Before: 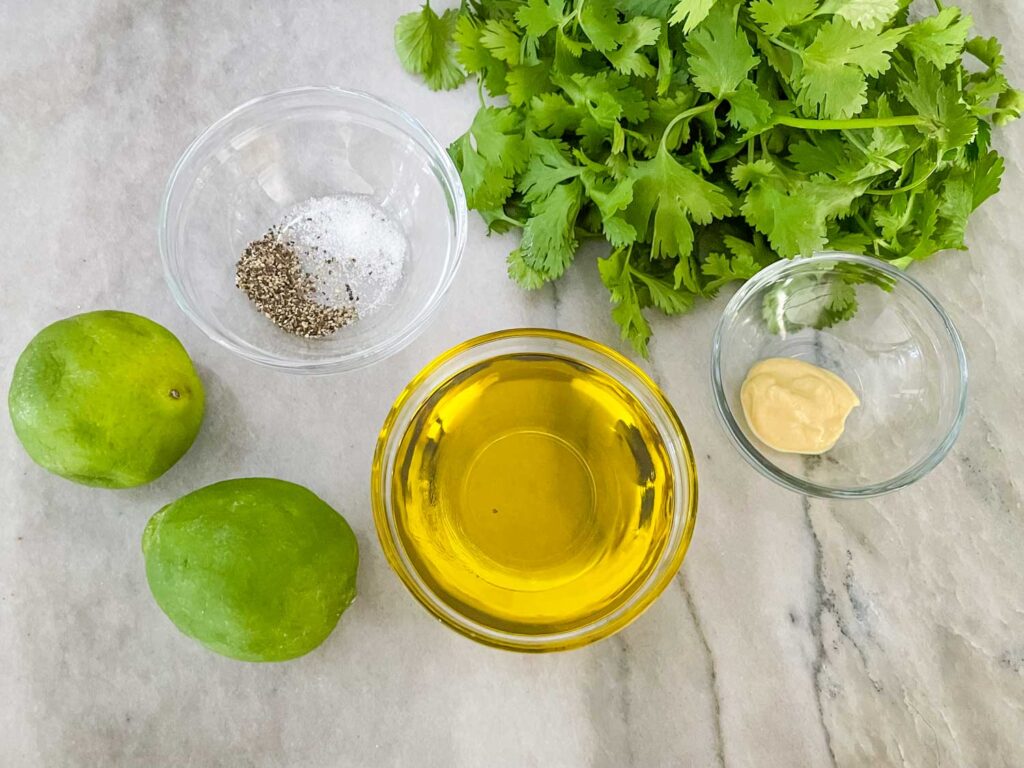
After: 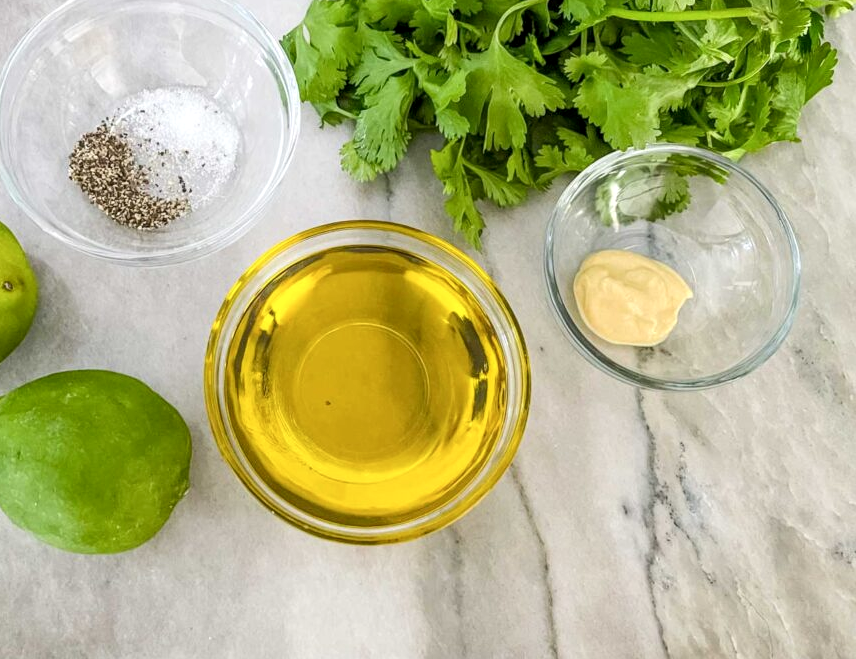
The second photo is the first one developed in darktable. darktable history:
crop: left 16.383%, top 14.071%
local contrast: on, module defaults
shadows and highlights: shadows 1.17, highlights 39.02
